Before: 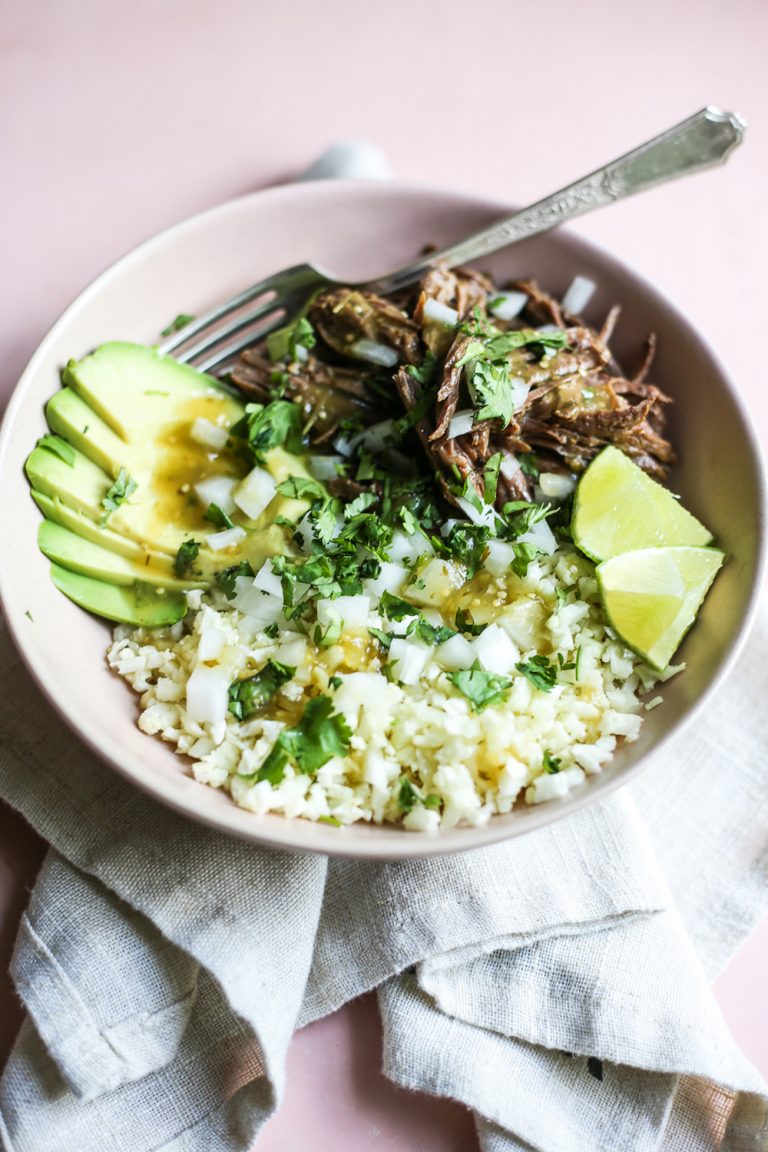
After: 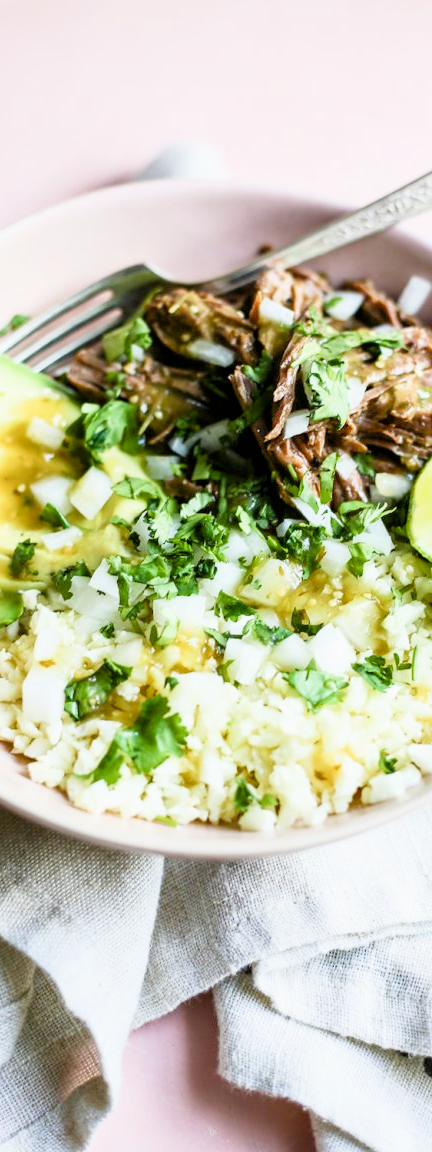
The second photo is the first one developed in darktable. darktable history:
exposure: black level correction 0.001, exposure 0.966 EV, compensate highlight preservation false
filmic rgb: black relative exposure -8 EV, white relative exposure 3.8 EV, threshold 3.01 EV, hardness 4.35, enable highlight reconstruction true
color balance rgb: perceptual saturation grading › global saturation 20%, perceptual saturation grading › highlights -25.499%, perceptual saturation grading › shadows 24.736%
crop: left 21.45%, right 22.221%
tone equalizer: edges refinement/feathering 500, mask exposure compensation -1.57 EV, preserve details no
